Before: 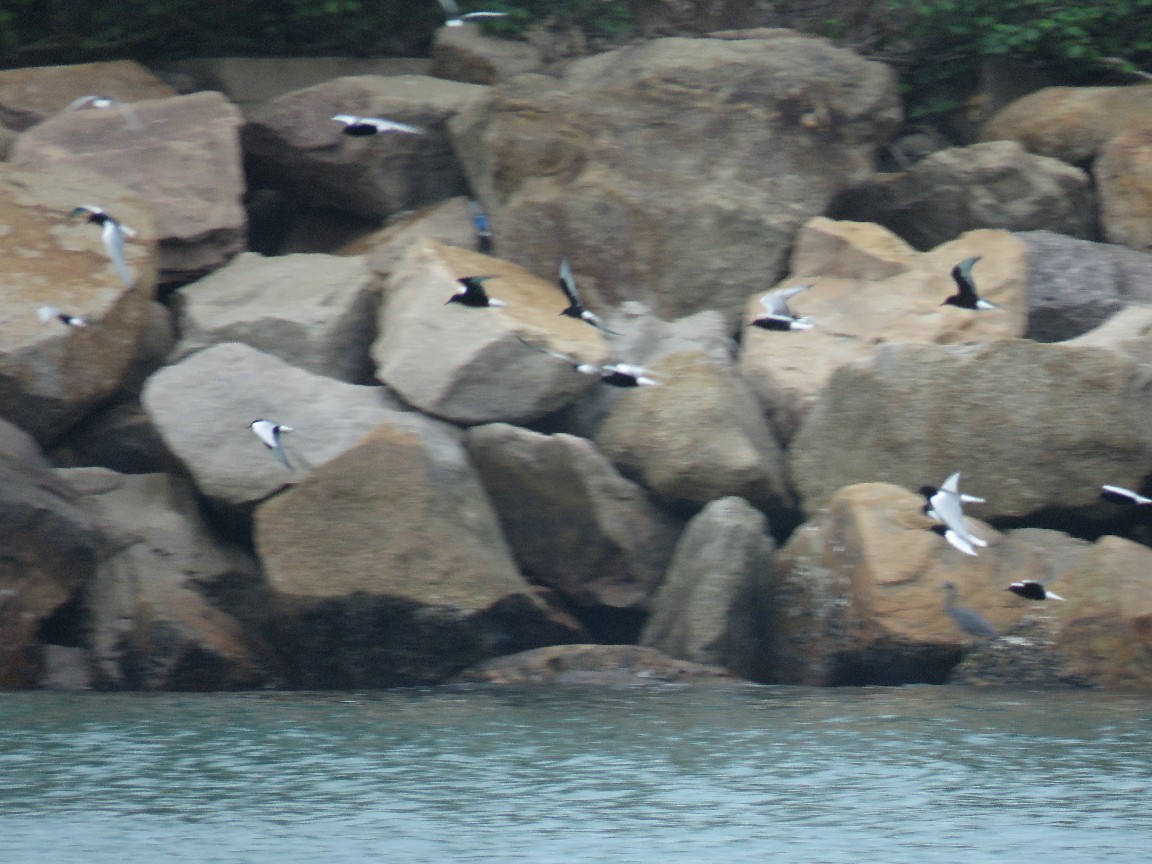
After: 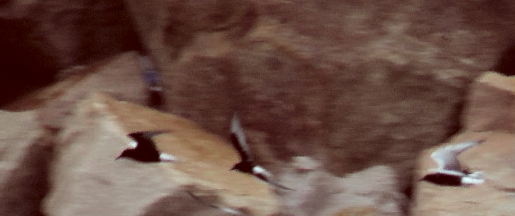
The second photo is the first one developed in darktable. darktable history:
crop: left 28.64%, top 16.832%, right 26.637%, bottom 58.055%
color correction: highlights a* -7.23, highlights b* -0.161, shadows a* 20.08, shadows b* 11.73
levels: levels [0.101, 0.578, 0.953]
color balance rgb: perceptual saturation grading › global saturation 25%, global vibrance 10%
tone curve: curves: ch0 [(0, 0.029) (0.253, 0.237) (1, 0.945)]; ch1 [(0, 0) (0.401, 0.42) (0.442, 0.47) (0.492, 0.498) (0.511, 0.523) (0.557, 0.565) (0.66, 0.683) (1, 1)]; ch2 [(0, 0) (0.394, 0.413) (0.5, 0.5) (0.578, 0.568) (1, 1)], color space Lab, independent channels, preserve colors none
